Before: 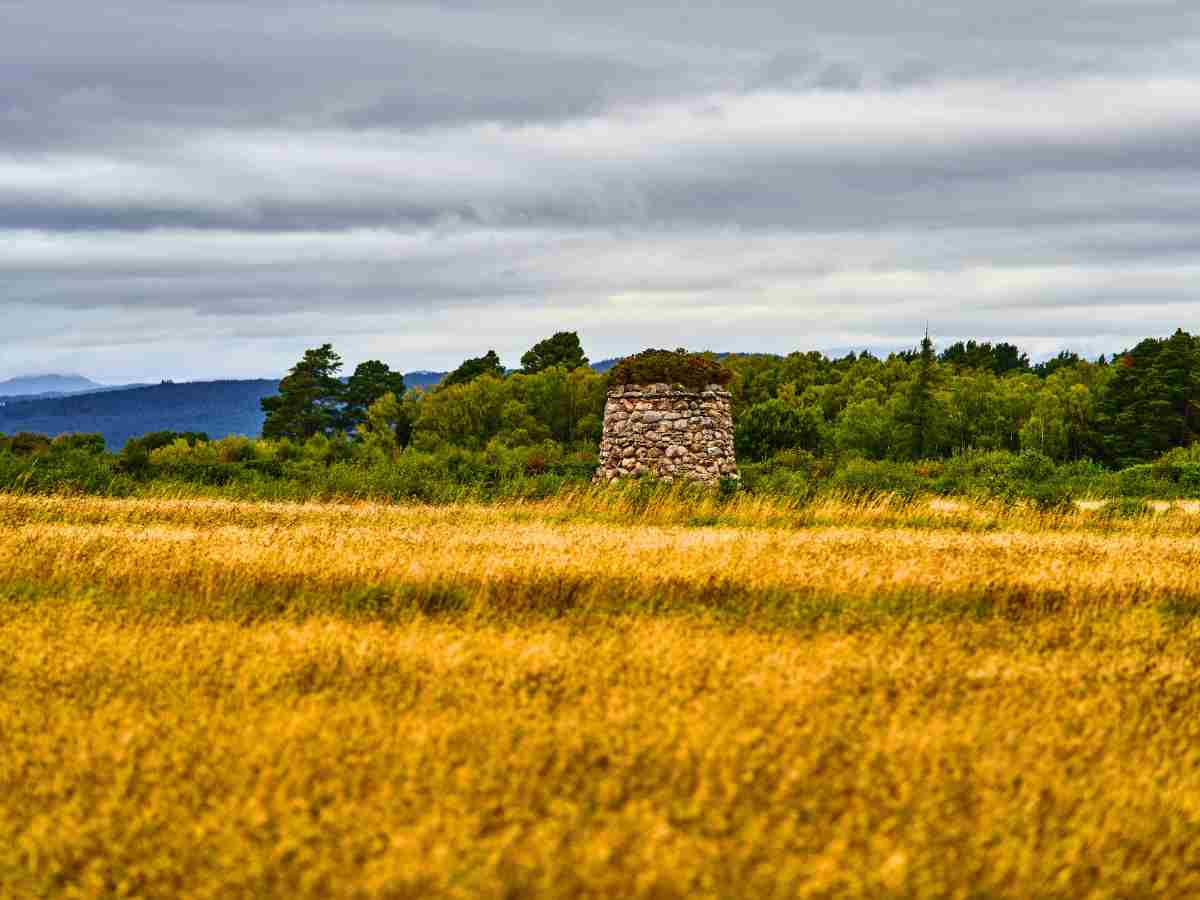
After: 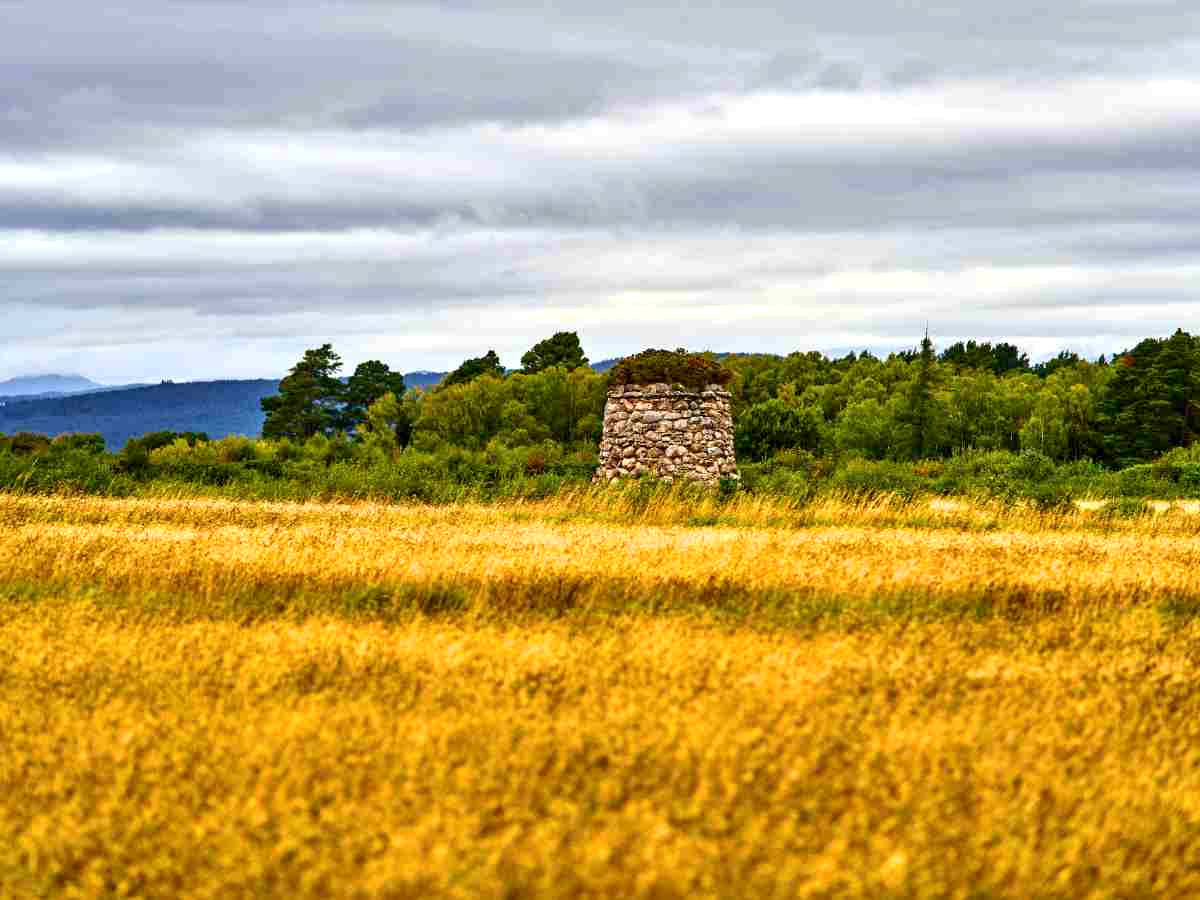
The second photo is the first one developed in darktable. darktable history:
exposure: black level correction 0.003, exposure 0.38 EV, compensate exposure bias true, compensate highlight preservation false
contrast brightness saturation: saturation -0.03
